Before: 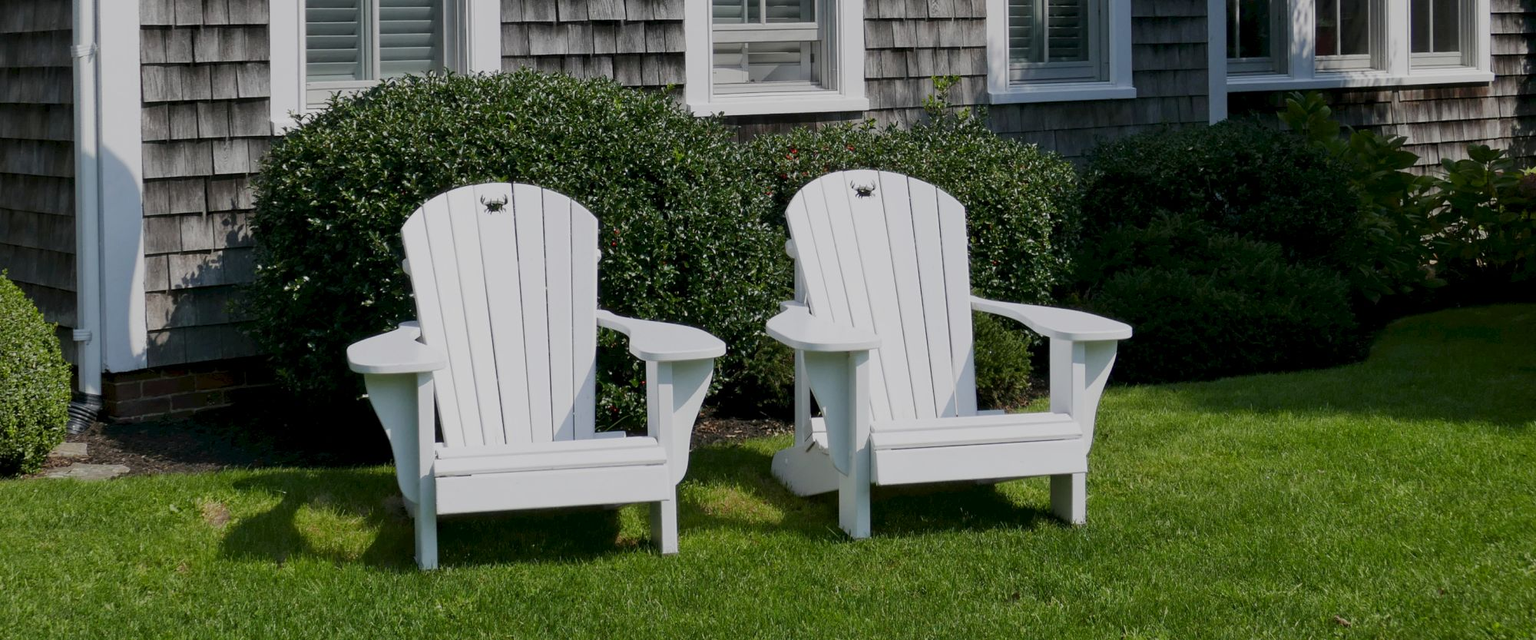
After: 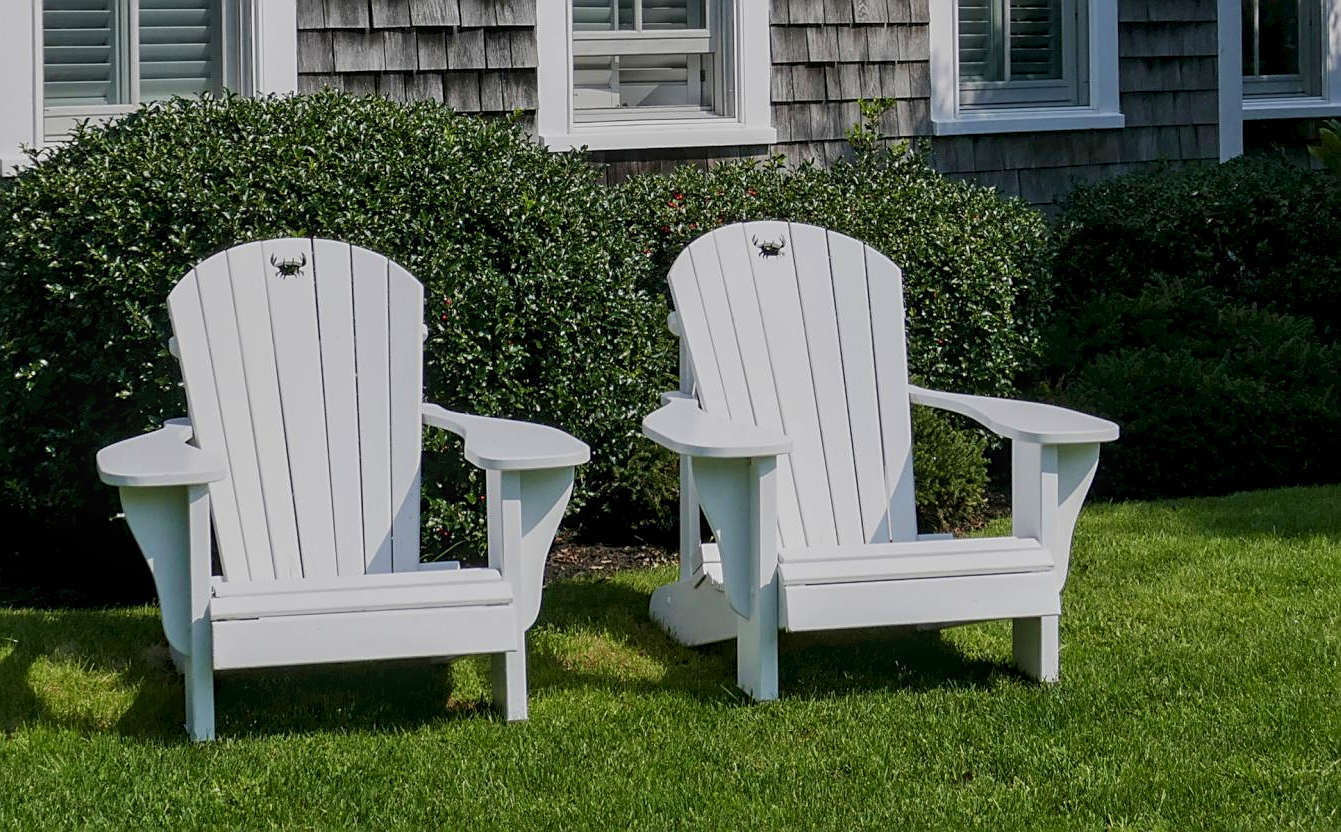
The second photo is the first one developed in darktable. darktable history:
color correction: highlights b* 0.046
sharpen: on, module defaults
local contrast: on, module defaults
crop and rotate: left 17.78%, right 15.121%
velvia: strength 24.42%
